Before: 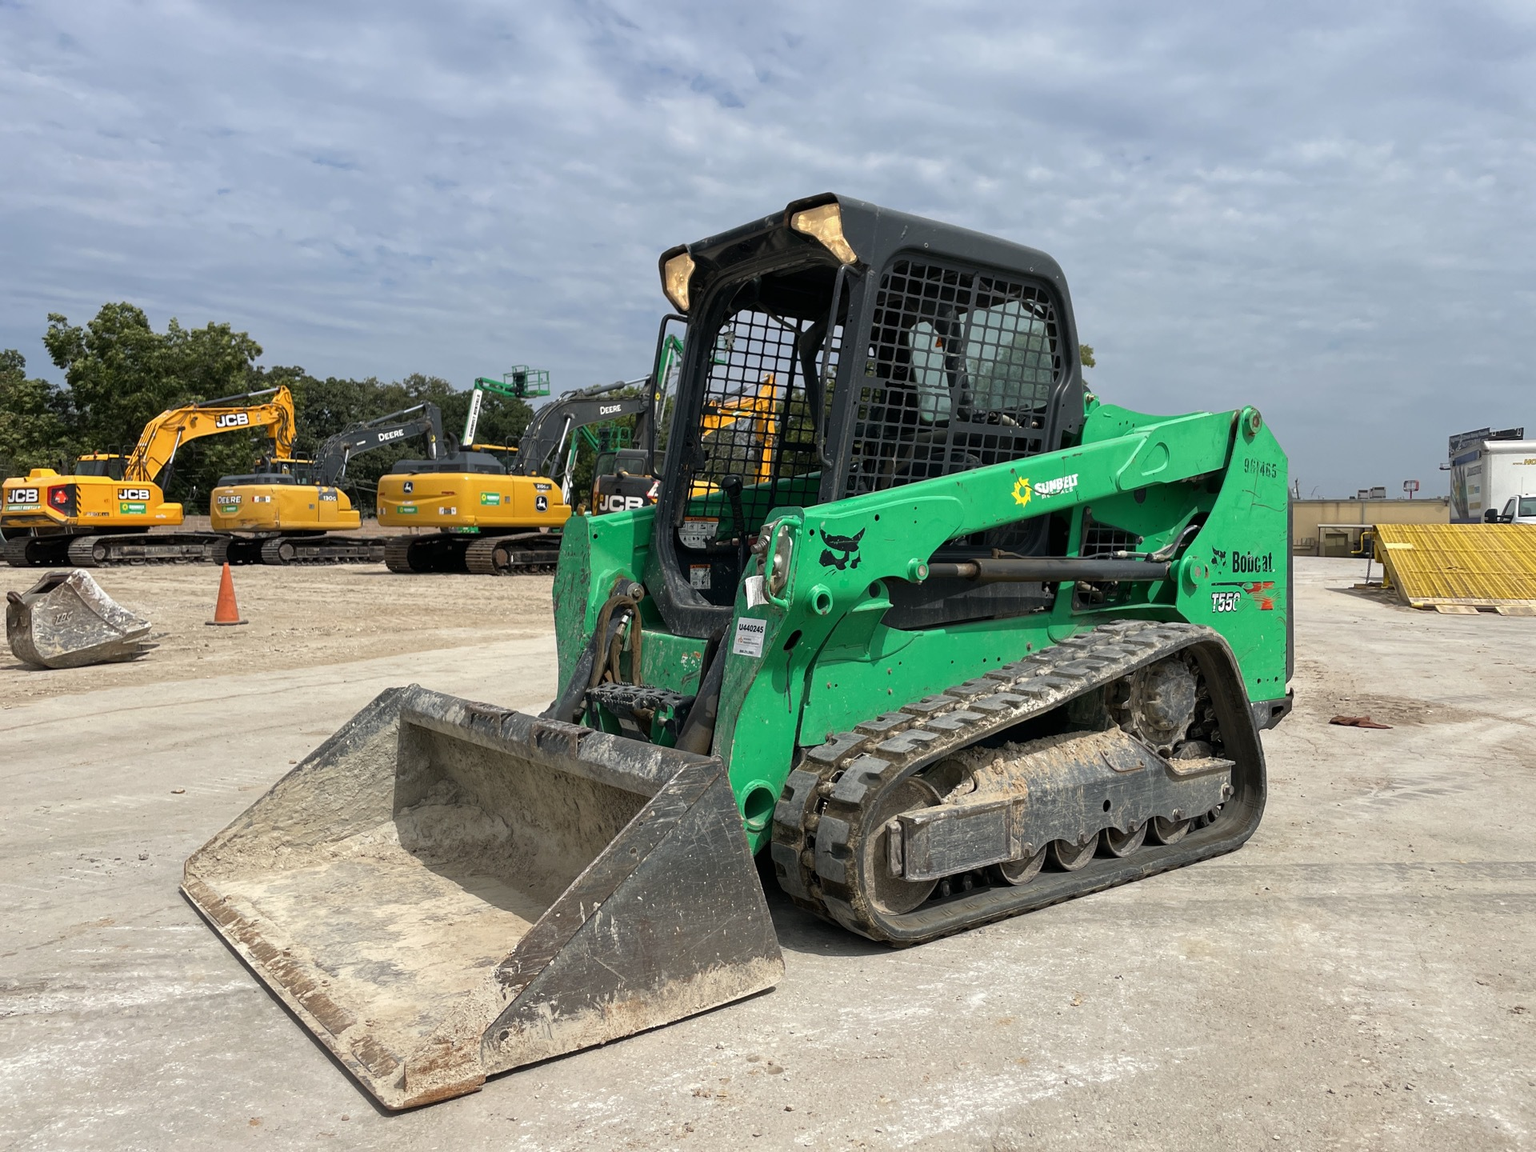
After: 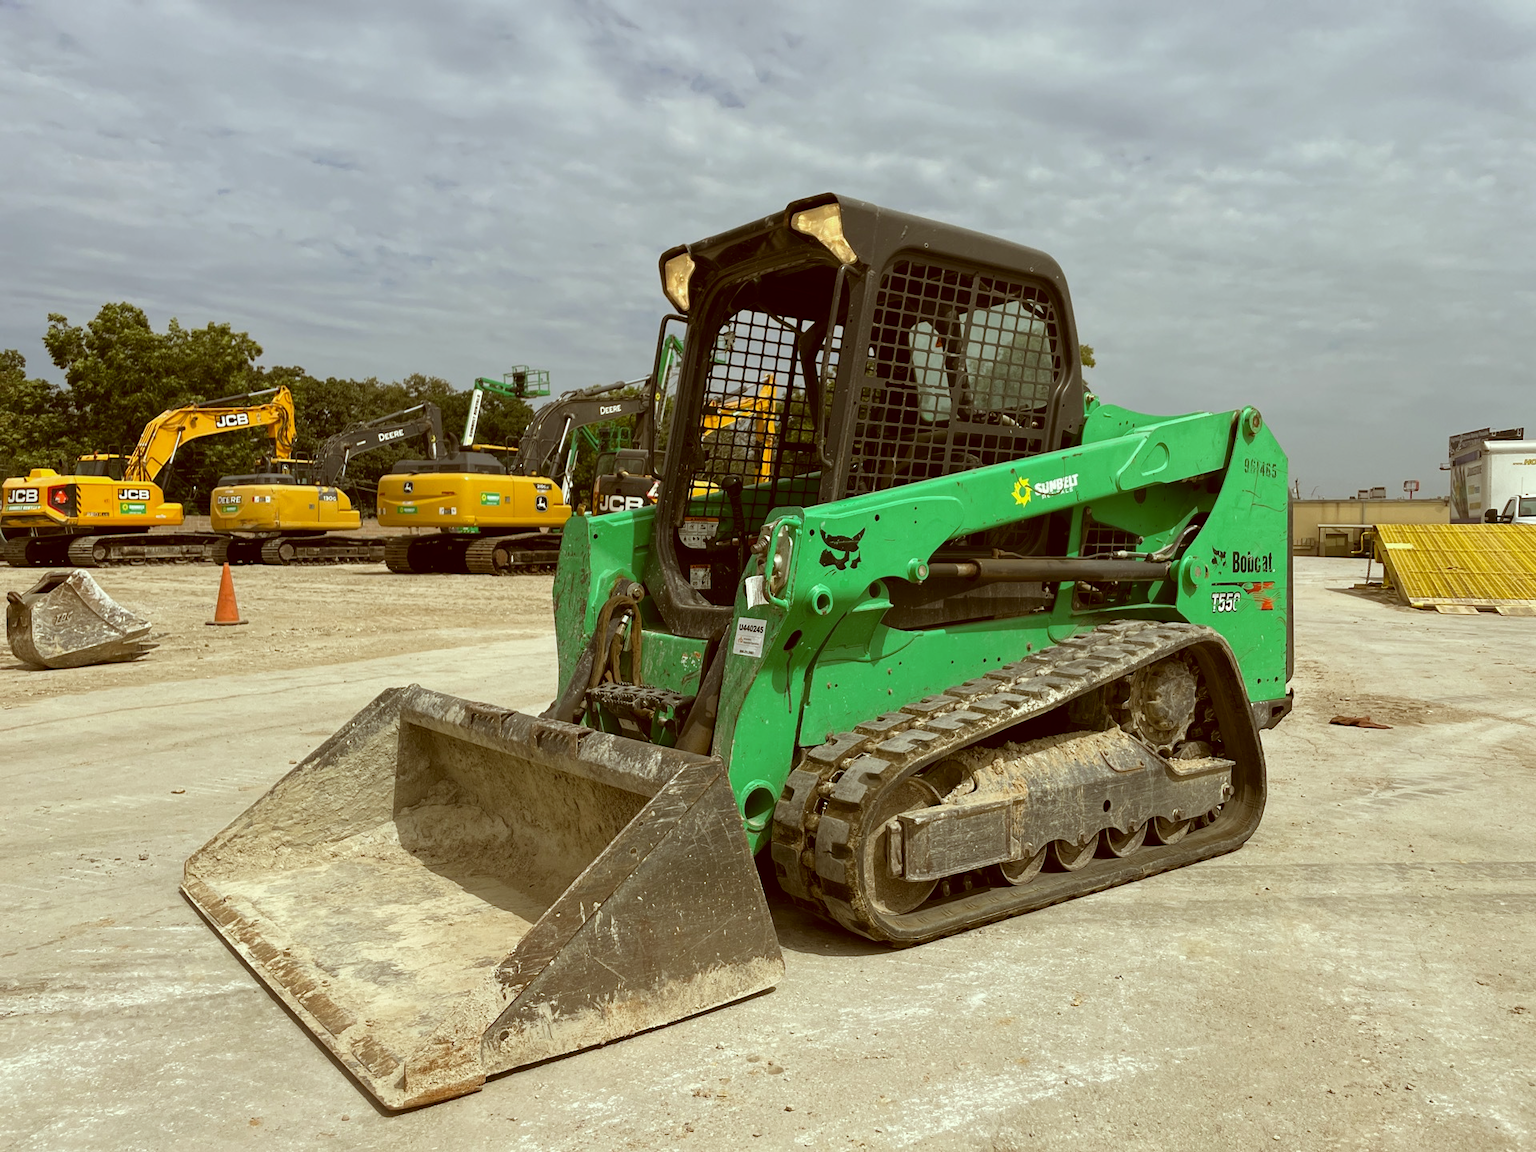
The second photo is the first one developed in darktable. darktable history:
white balance: red 0.98, blue 1.034
color correction: highlights a* -5.3, highlights b* 9.8, shadows a* 9.8, shadows b* 24.26
